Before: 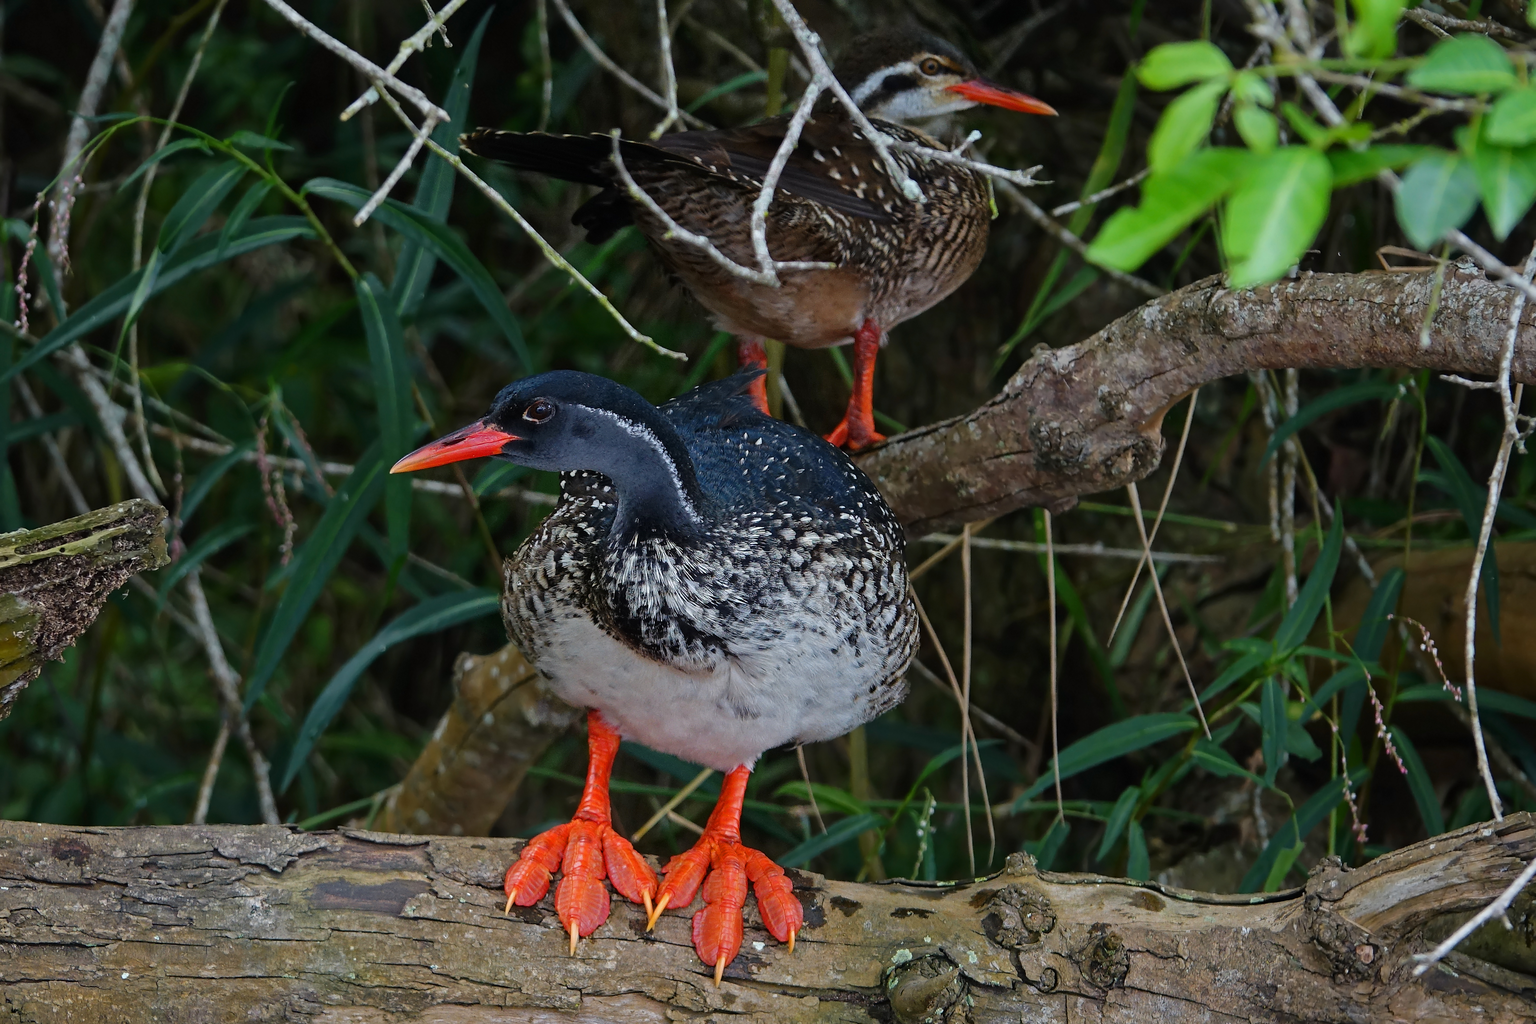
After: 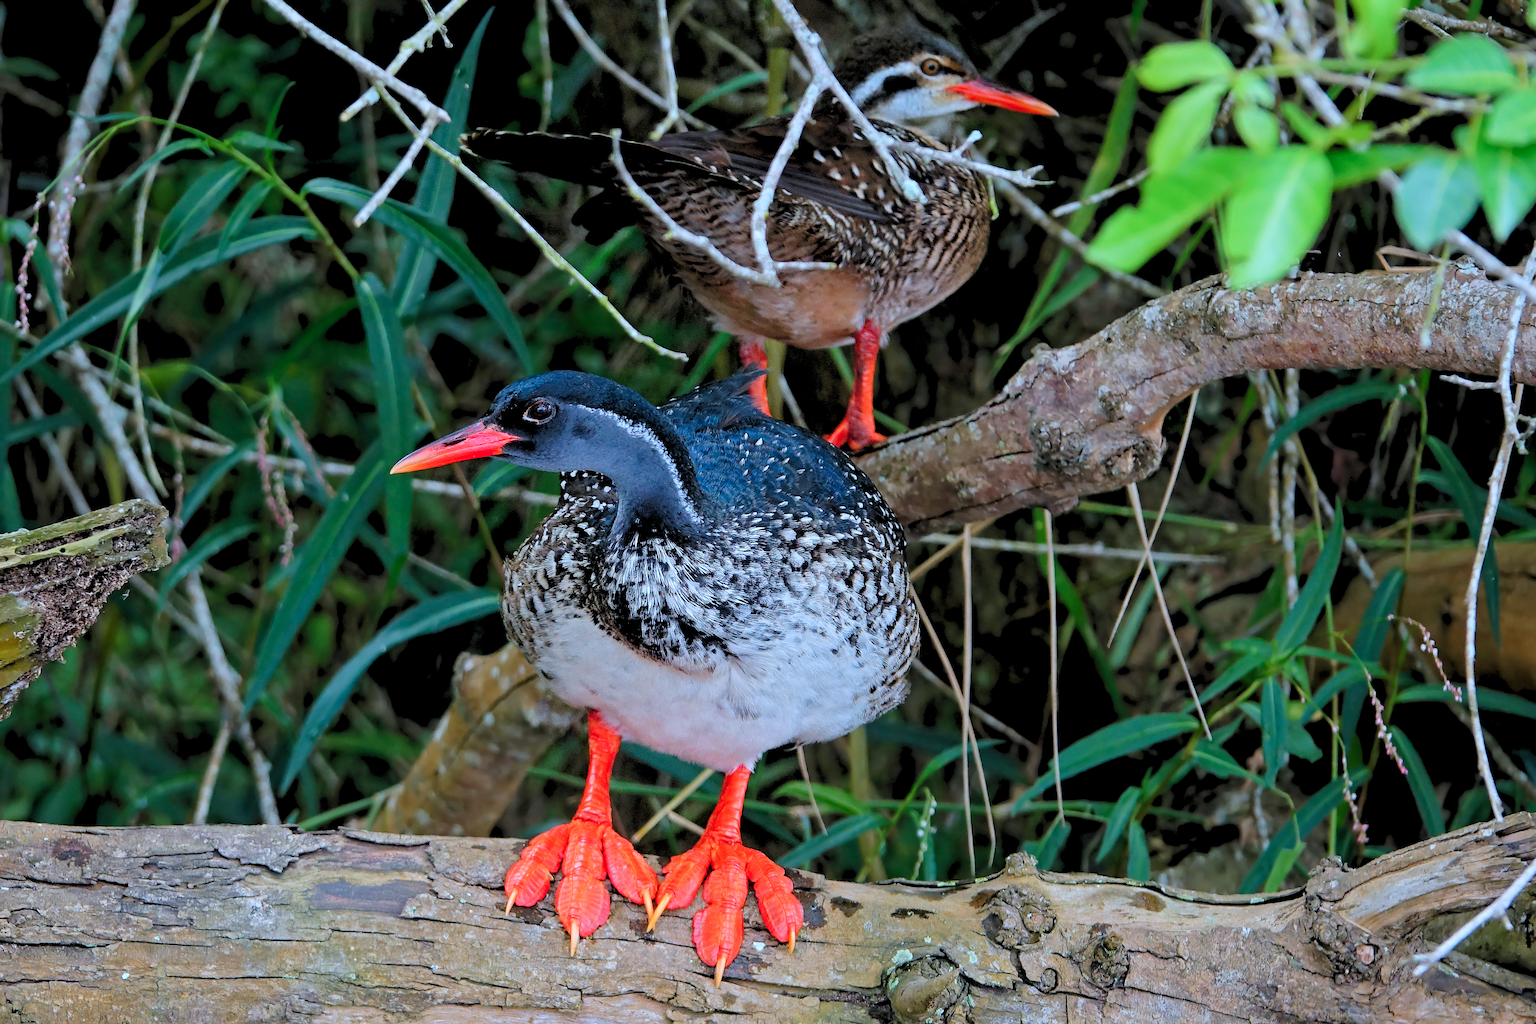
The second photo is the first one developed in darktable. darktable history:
levels: levels [0.072, 0.414, 0.976]
color correction: highlights a* -2.24, highlights b* -18.1
